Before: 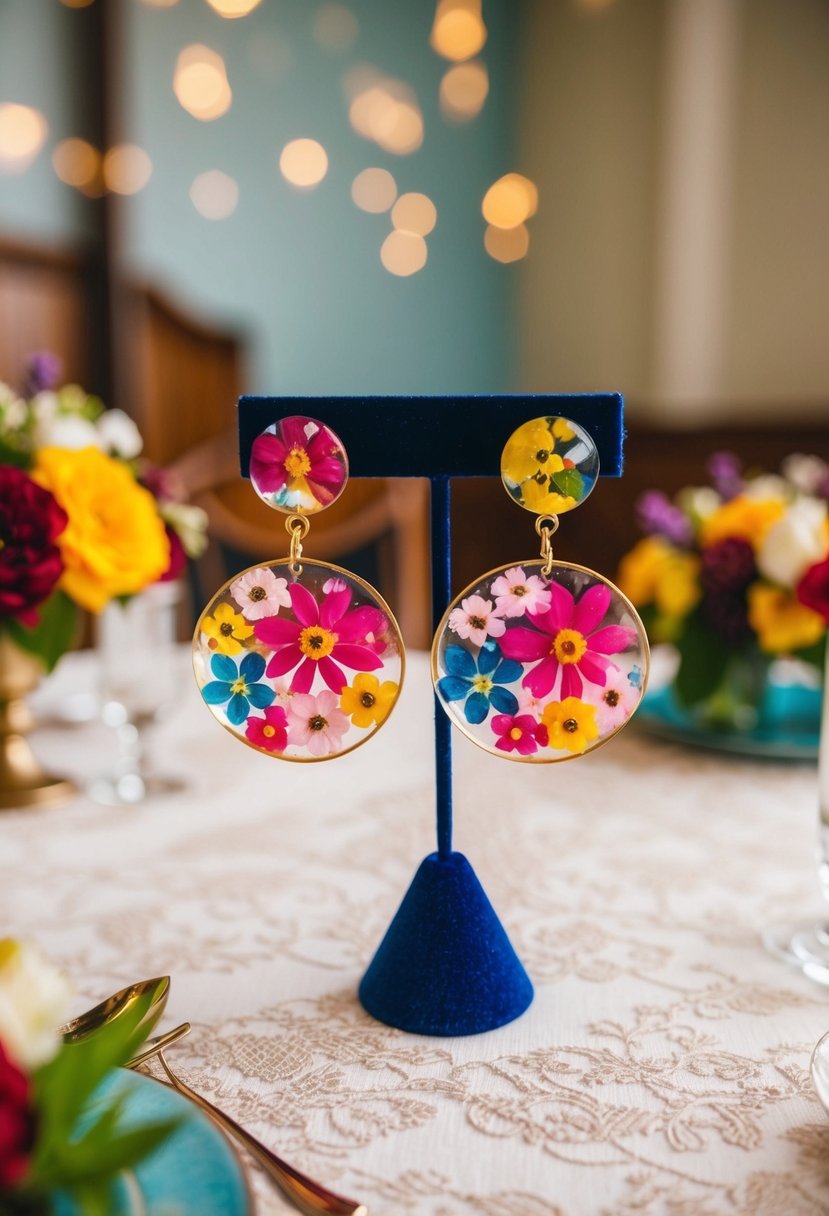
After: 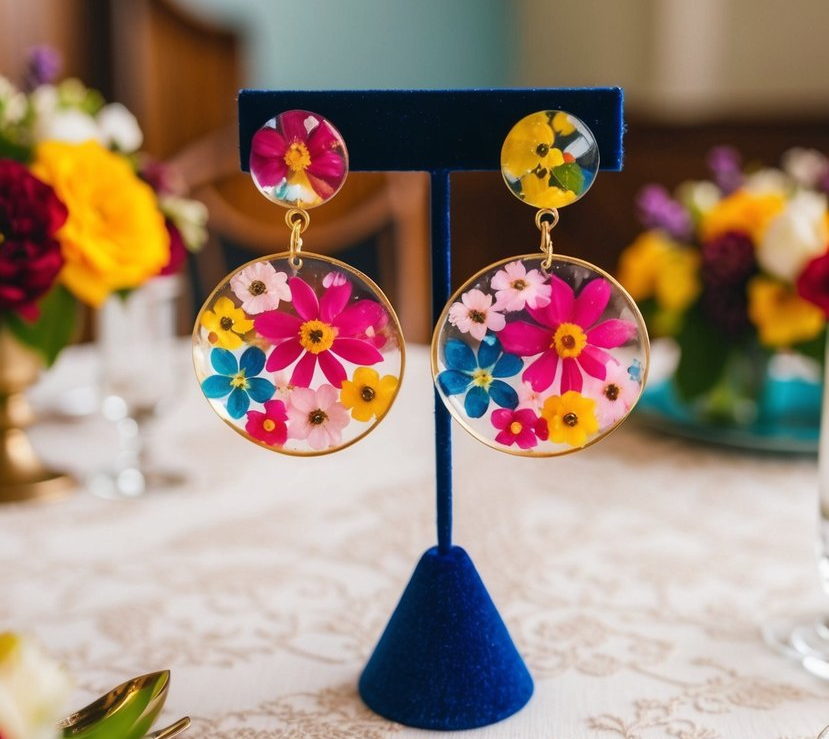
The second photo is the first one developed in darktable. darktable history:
crop and rotate: top 25.181%, bottom 13.99%
